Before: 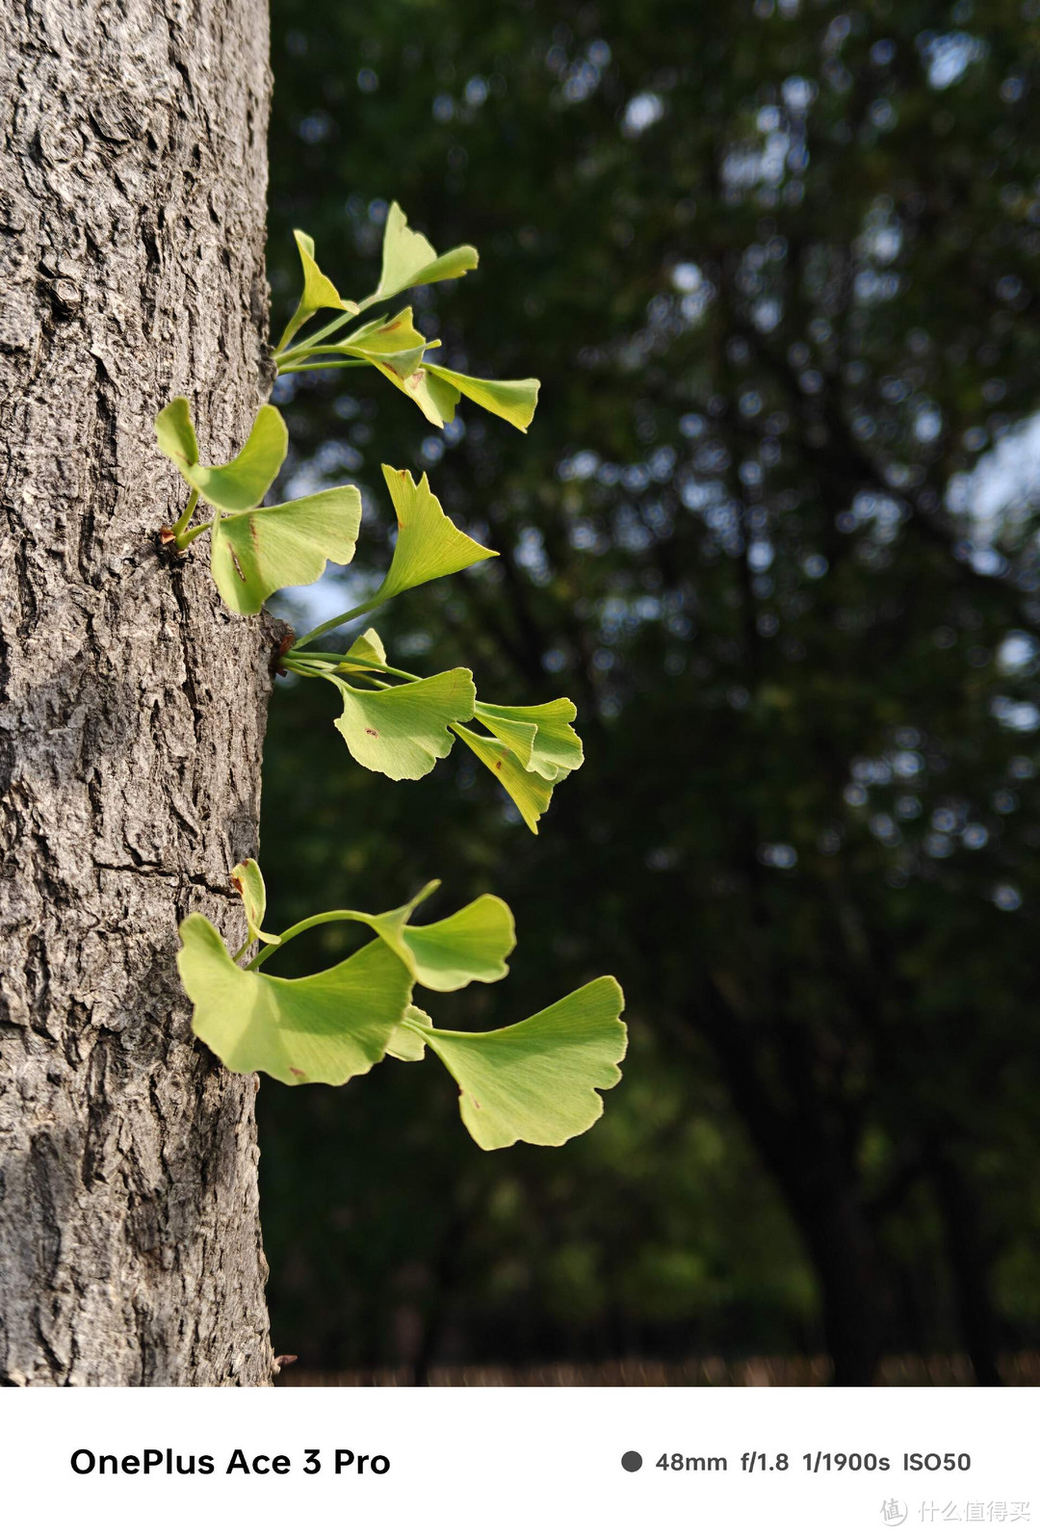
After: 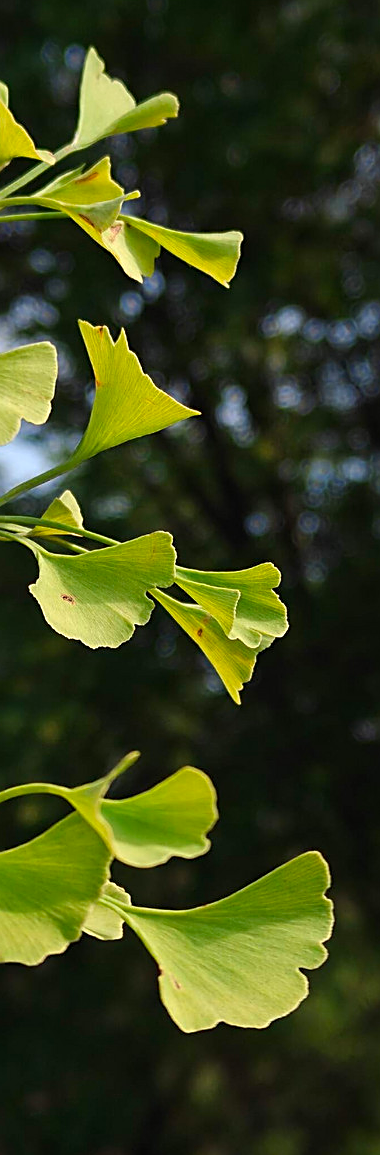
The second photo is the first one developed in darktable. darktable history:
sharpen: on, module defaults
crop and rotate: left 29.476%, top 10.214%, right 35.32%, bottom 17.333%
